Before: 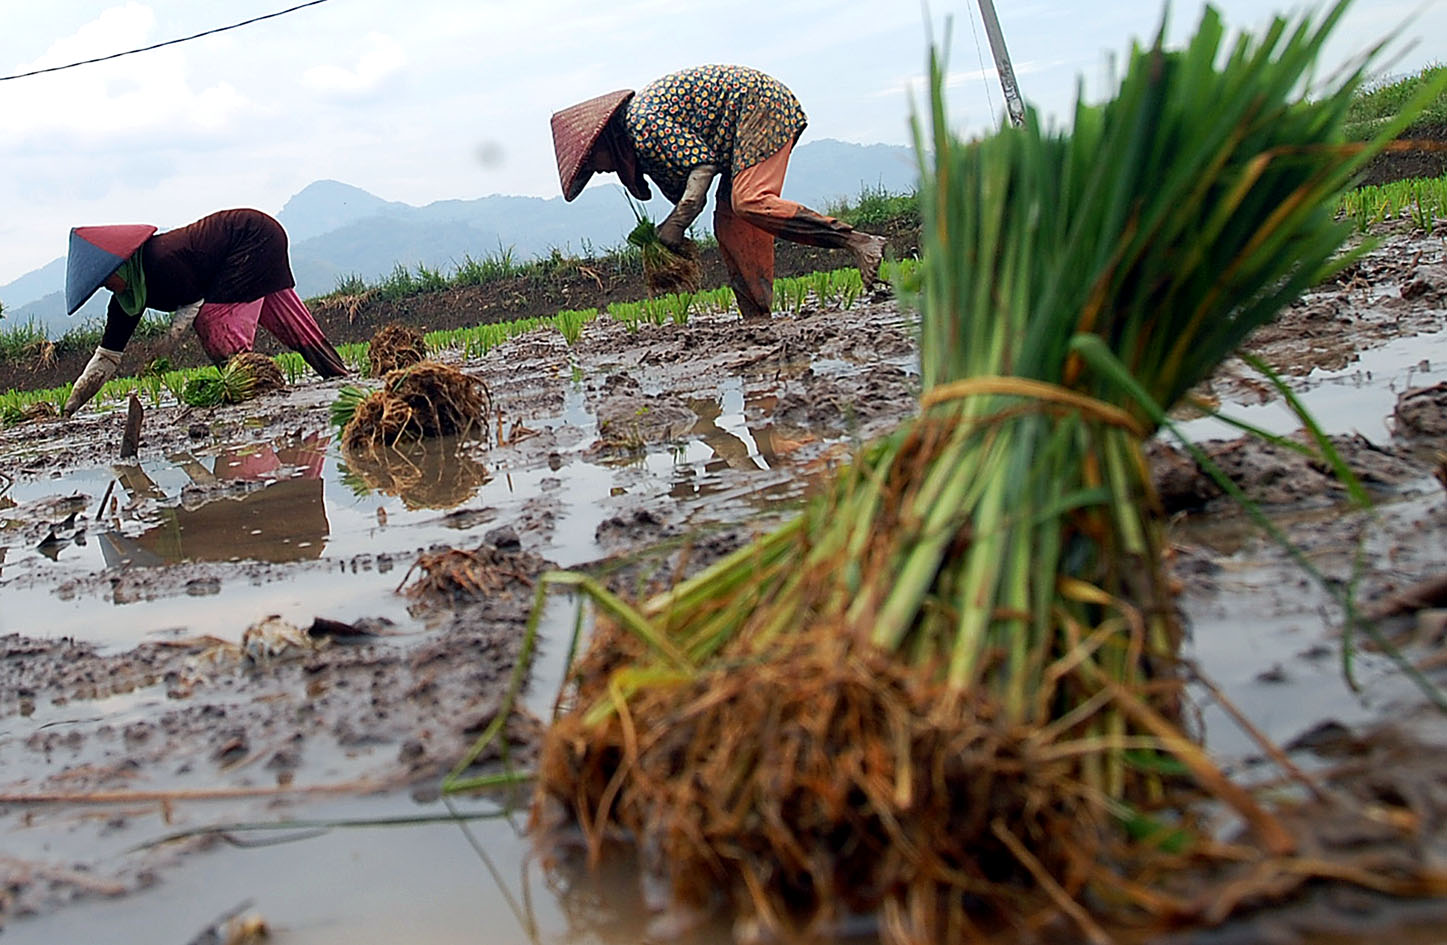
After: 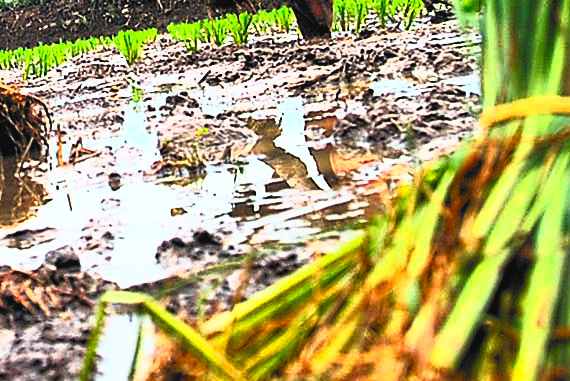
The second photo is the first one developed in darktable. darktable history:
filmic rgb: black relative exposure -5.06 EV, white relative exposure 3.96 EV, hardness 2.89, contrast 1.189, highlights saturation mix -30.28%, color science v6 (2022)
tone equalizer: edges refinement/feathering 500, mask exposure compensation -1.57 EV, preserve details no
crop: left 30.459%, top 29.631%, right 30.109%, bottom 30.035%
contrast brightness saturation: contrast 0.99, brightness 0.996, saturation 0.998
